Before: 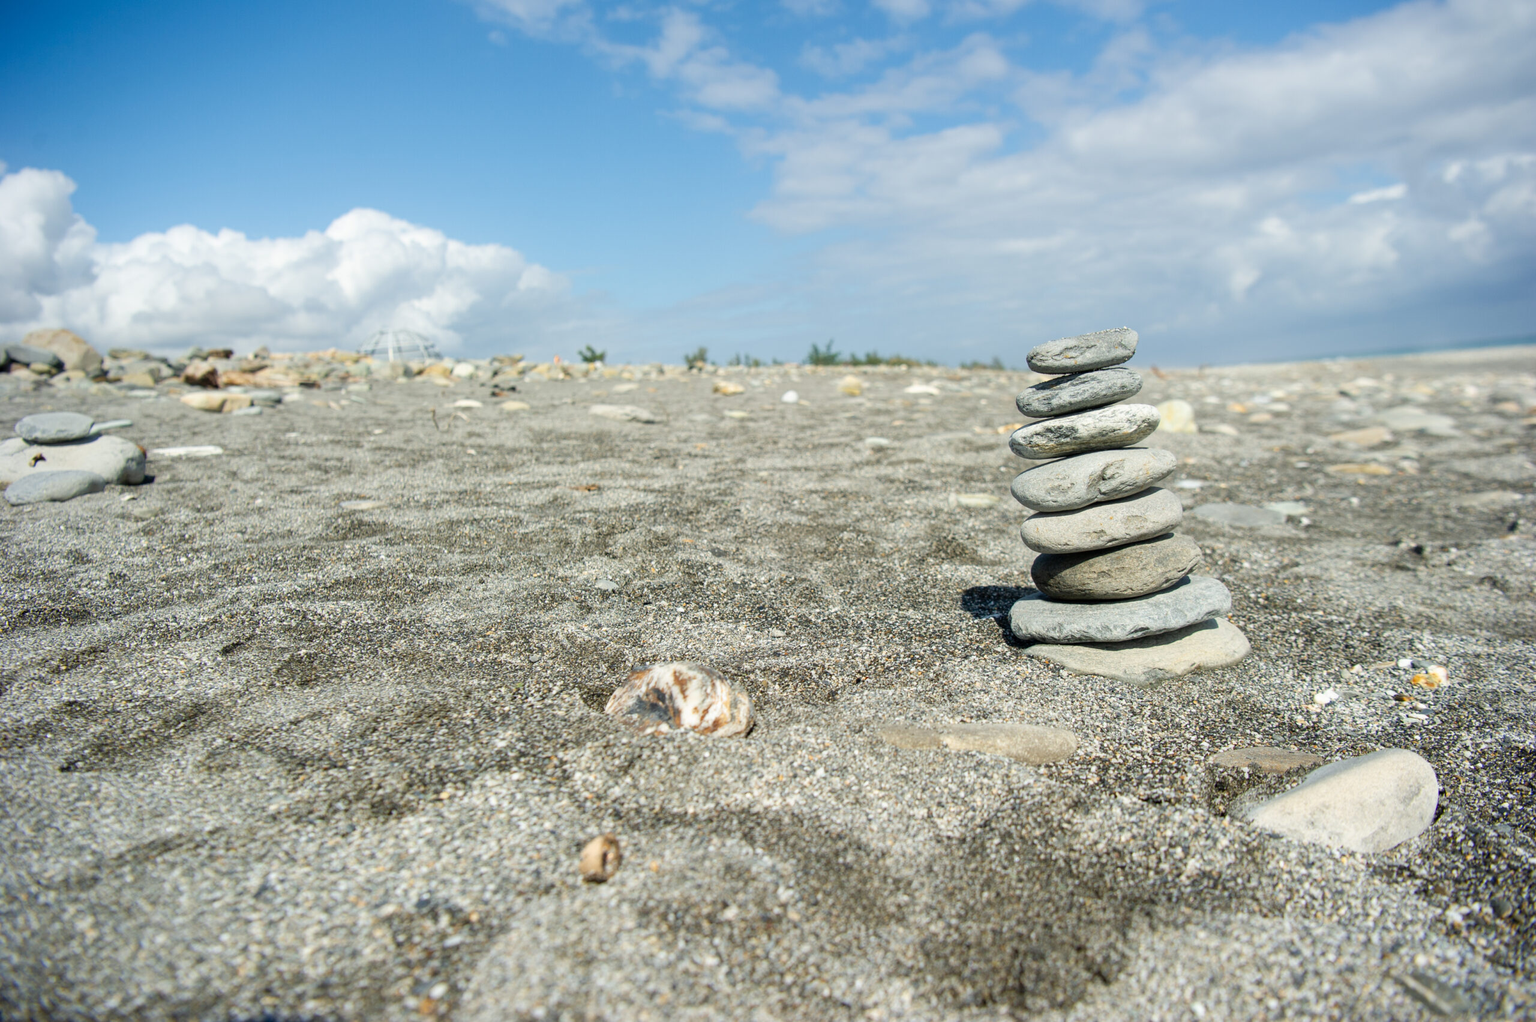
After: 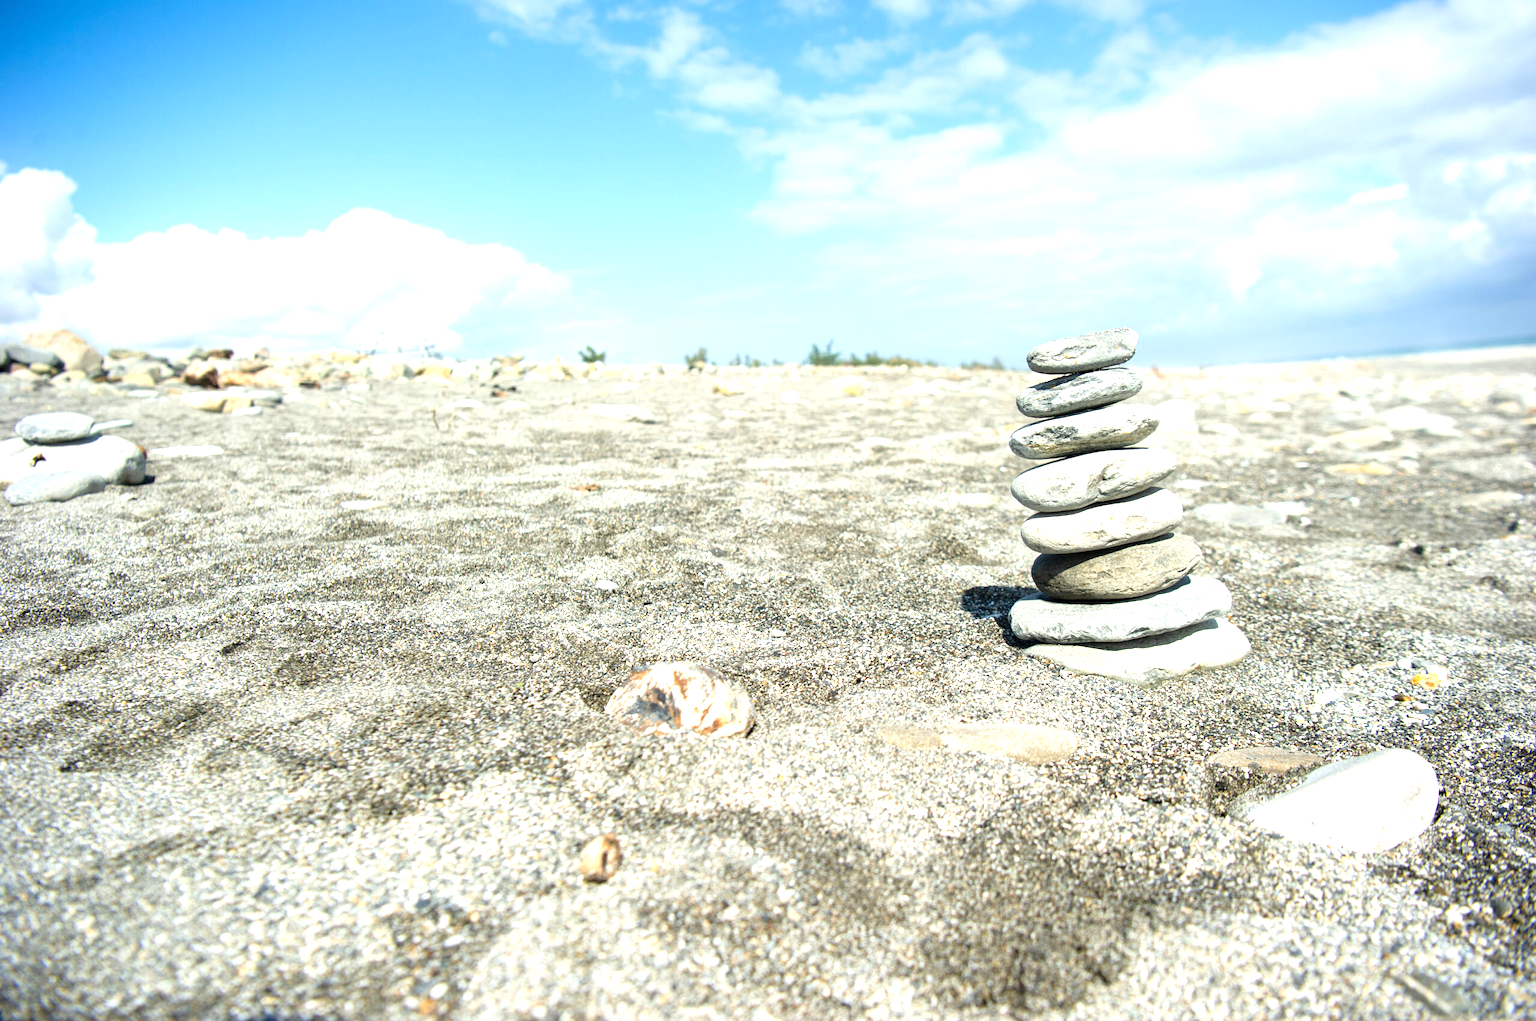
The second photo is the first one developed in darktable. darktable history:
tone equalizer: on, module defaults
exposure: exposure 1 EV, compensate highlight preservation false
